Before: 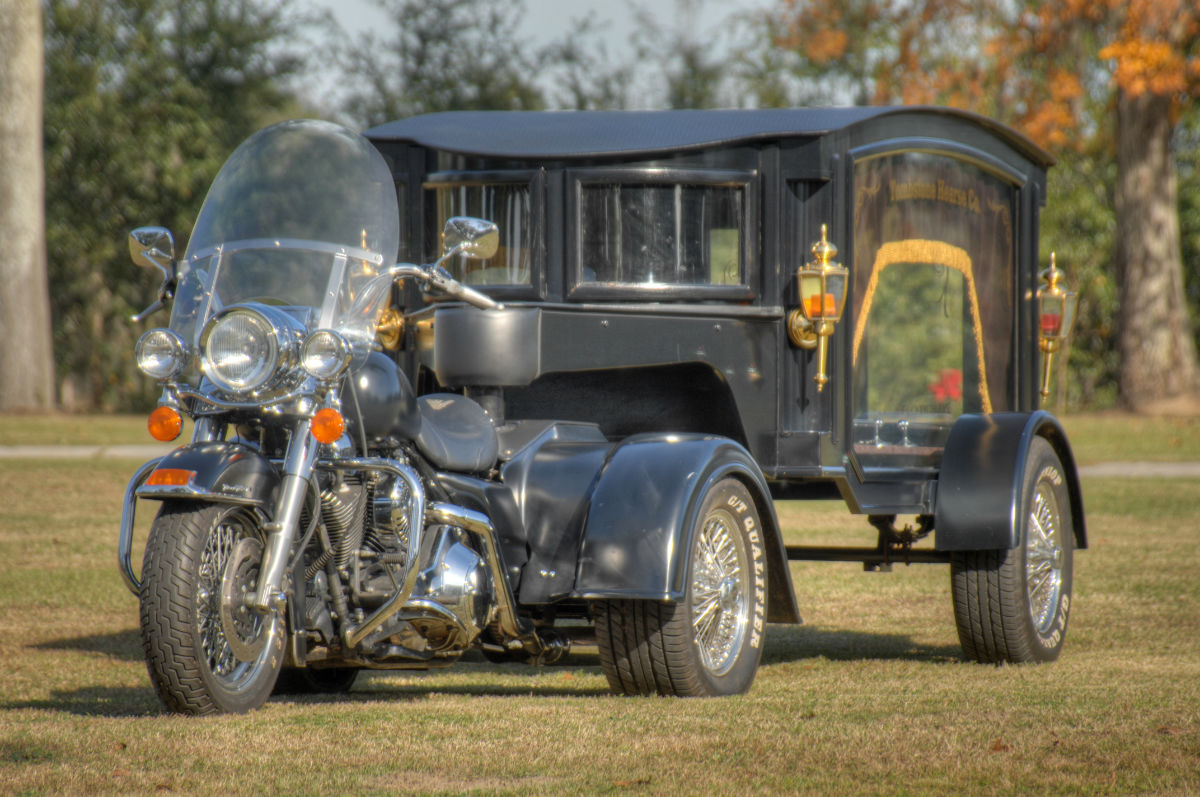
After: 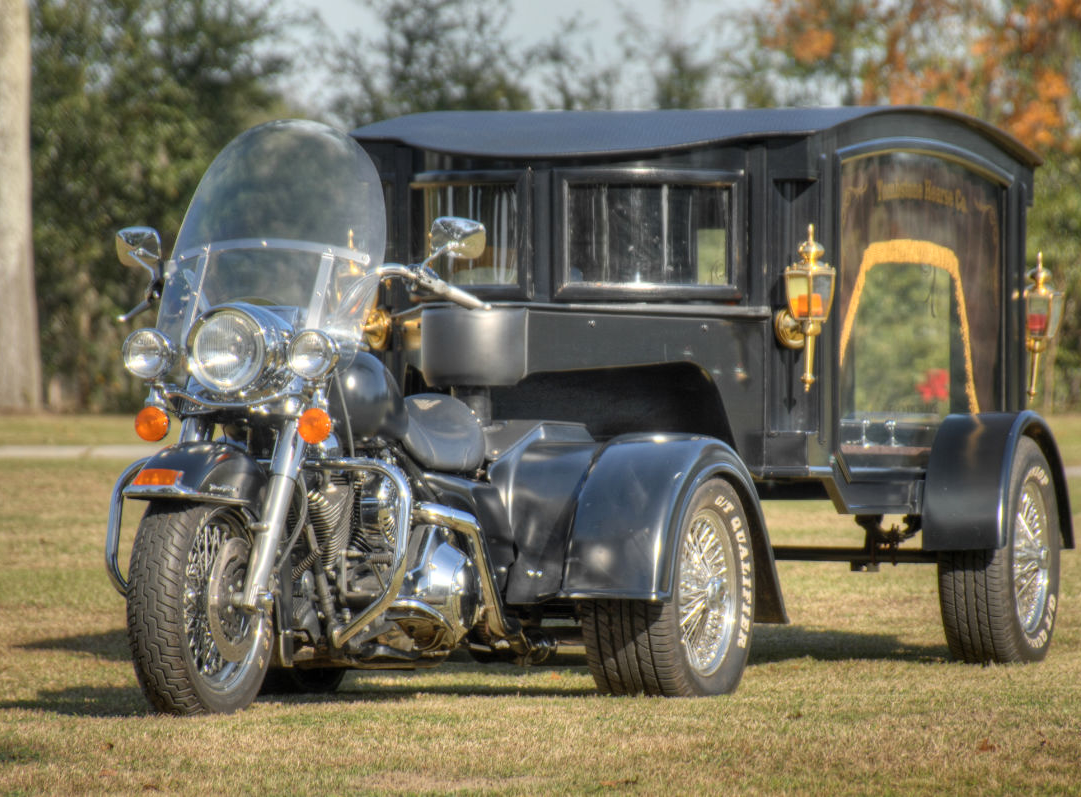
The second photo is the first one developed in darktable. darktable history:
crop and rotate: left 1.088%, right 8.807%
contrast brightness saturation: contrast 0.15, brightness 0.05
